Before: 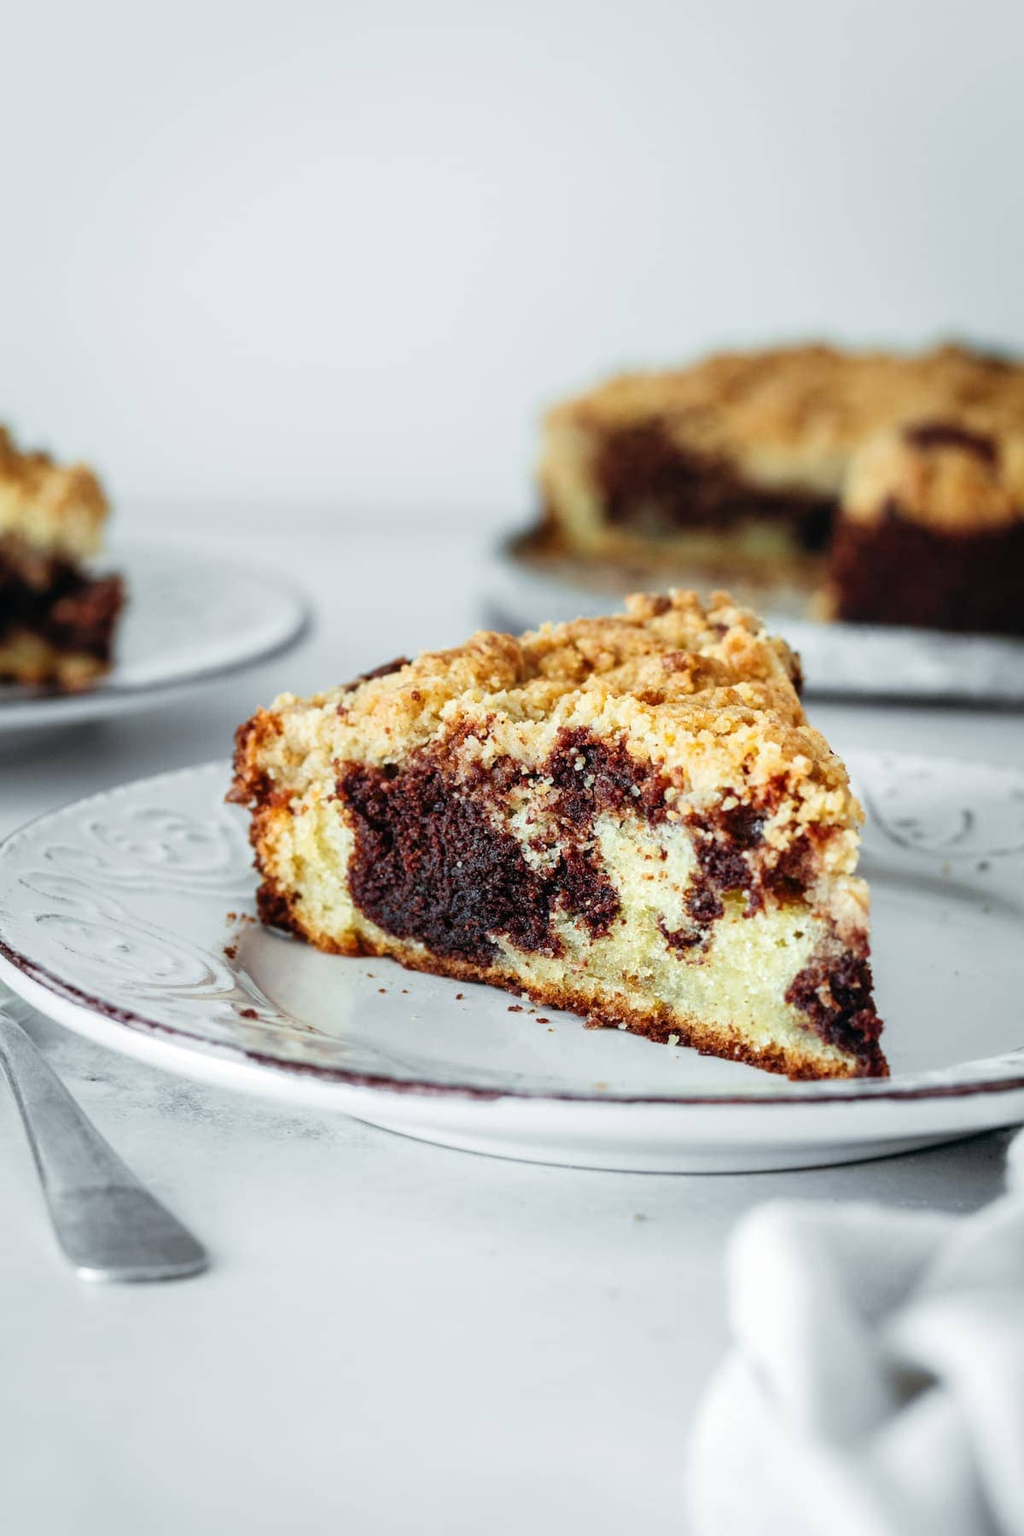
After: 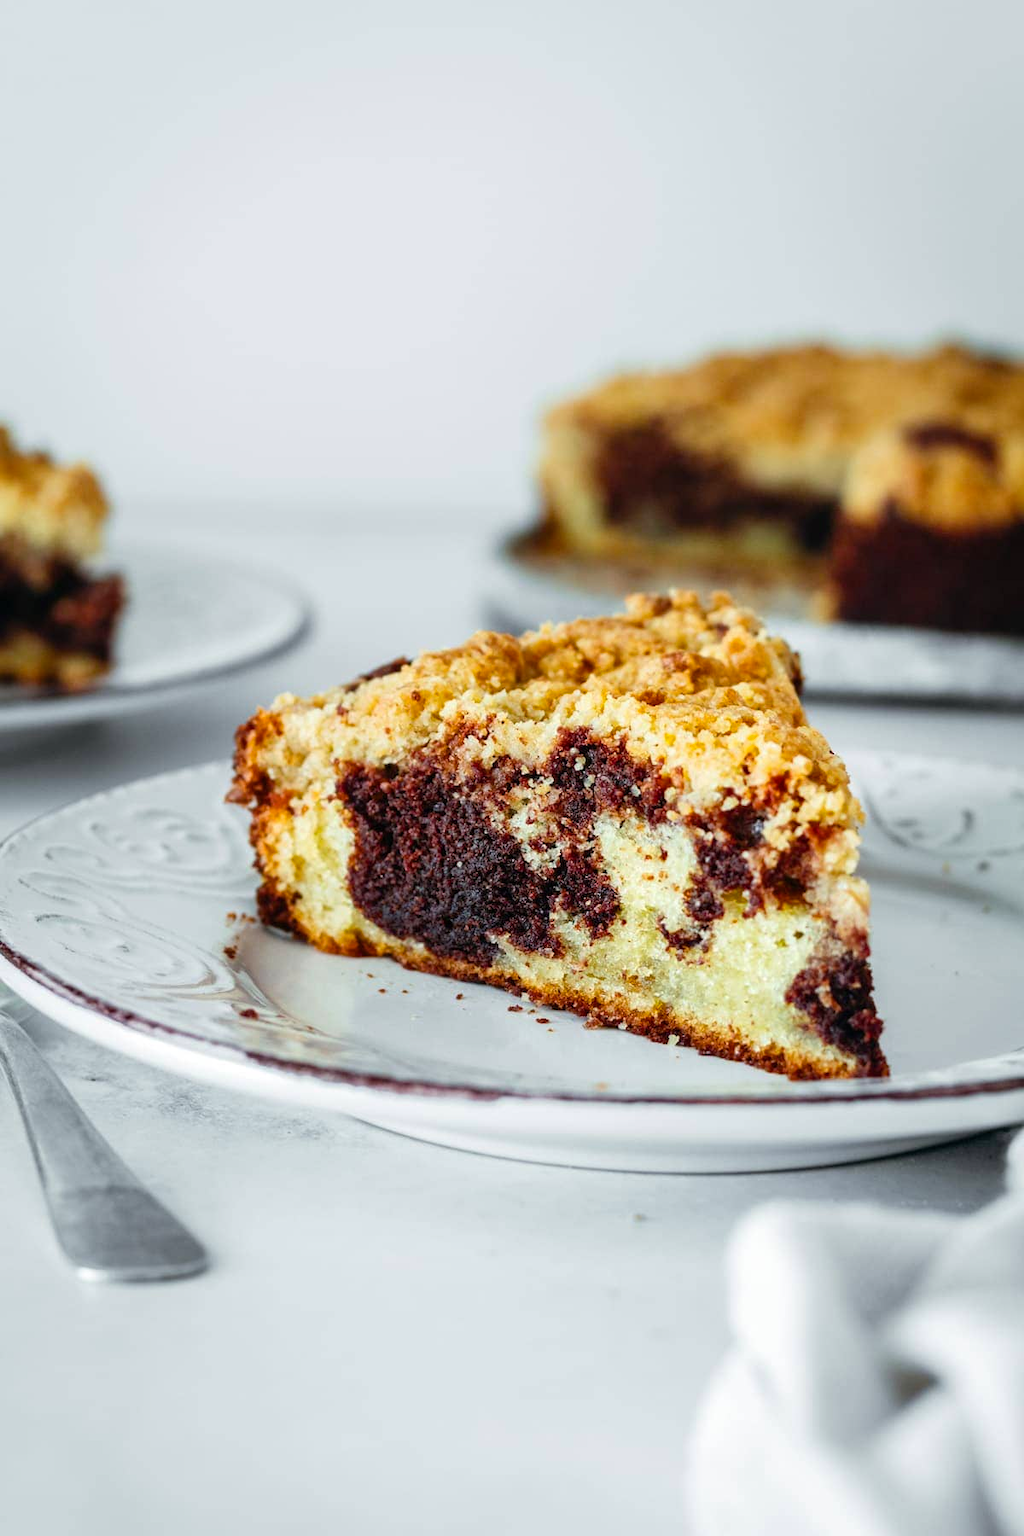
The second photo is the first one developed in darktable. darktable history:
color balance rgb: perceptual saturation grading › global saturation 19.853%
